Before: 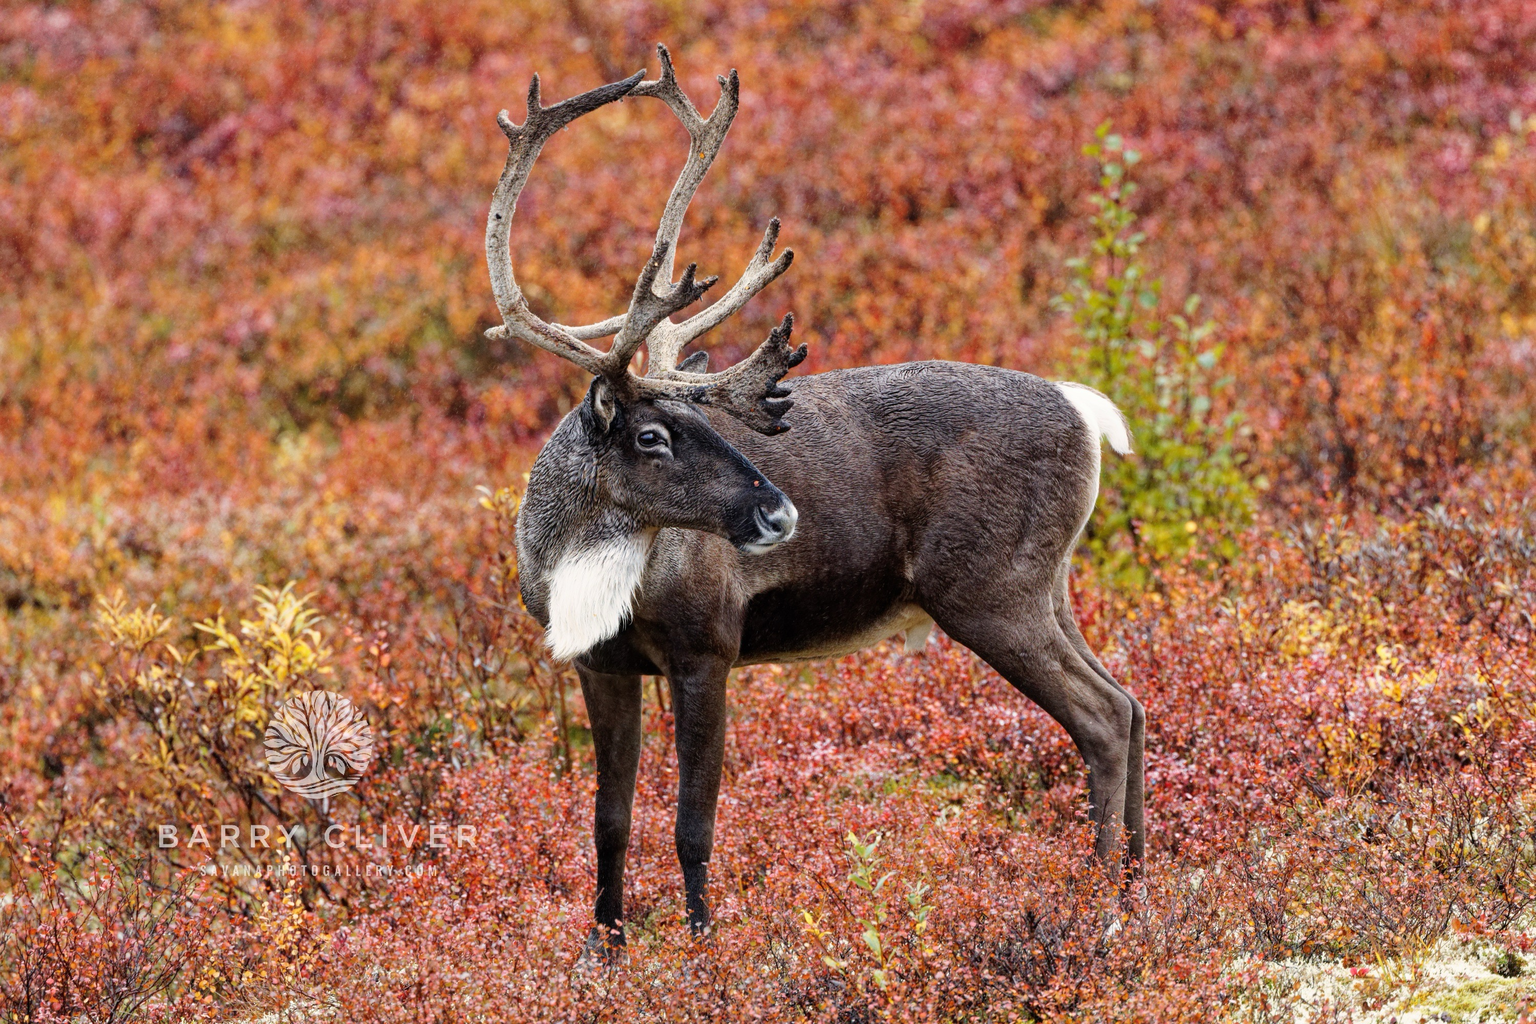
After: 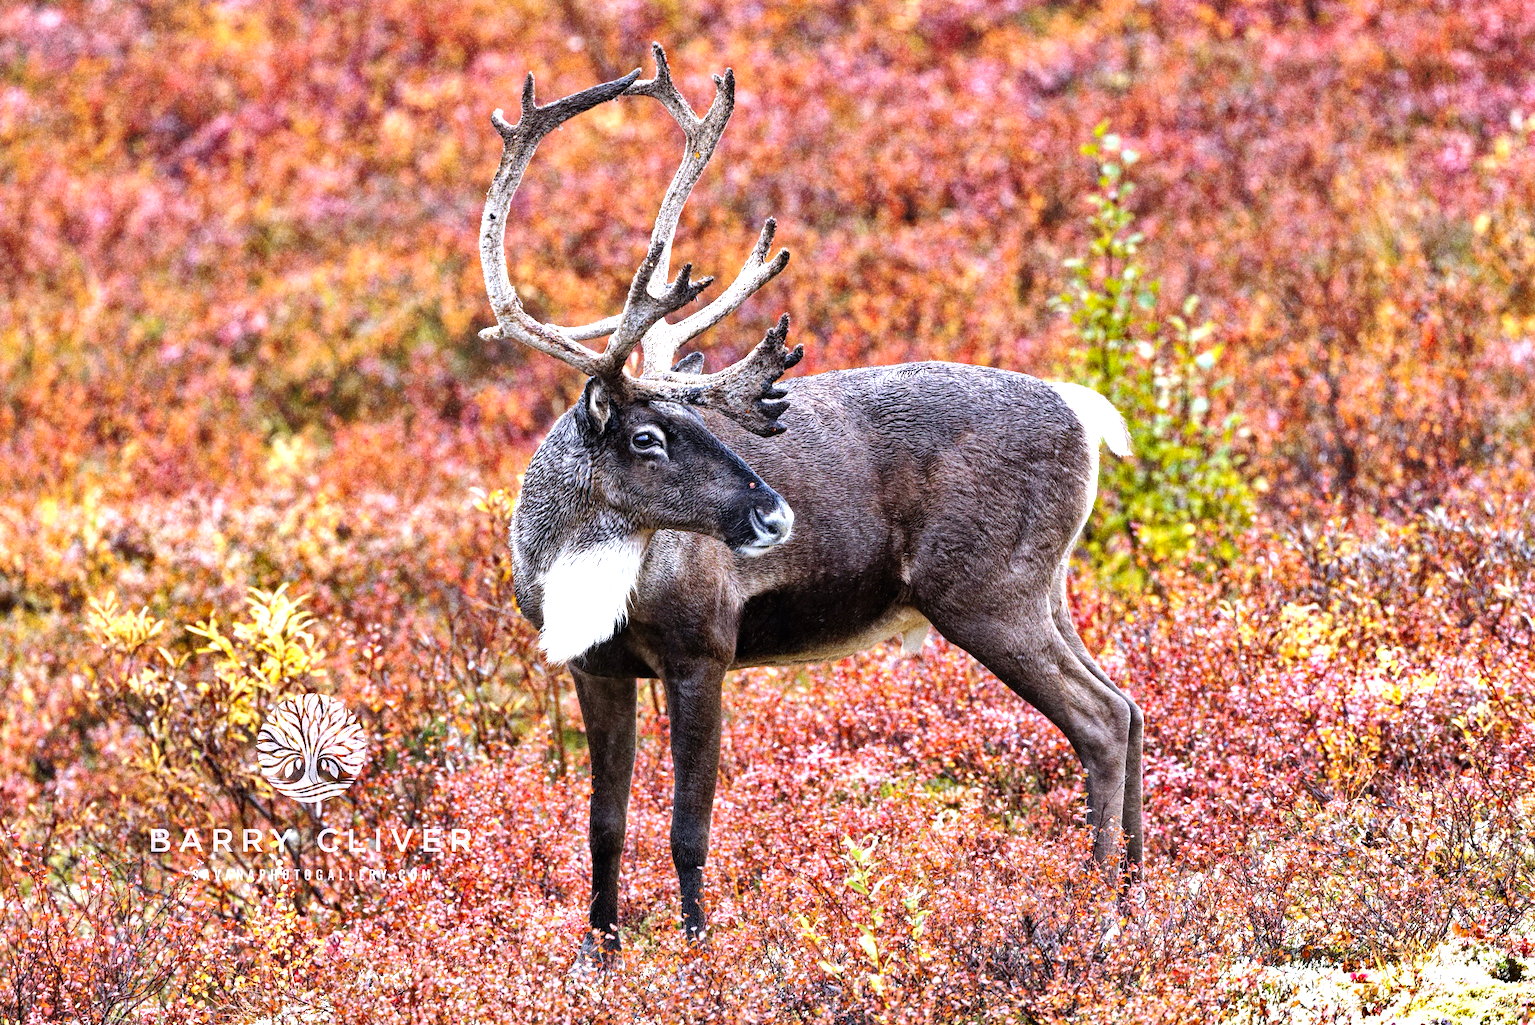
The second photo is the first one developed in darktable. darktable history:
shadows and highlights: soften with gaussian
white balance: red 0.967, blue 1.119, emerald 0.756
crop and rotate: left 0.614%, top 0.179%, bottom 0.309%
contrast brightness saturation: saturation -0.05
grain: coarseness 11.82 ISO, strength 36.67%, mid-tones bias 74.17%
levels: levels [0, 0.374, 0.749]
